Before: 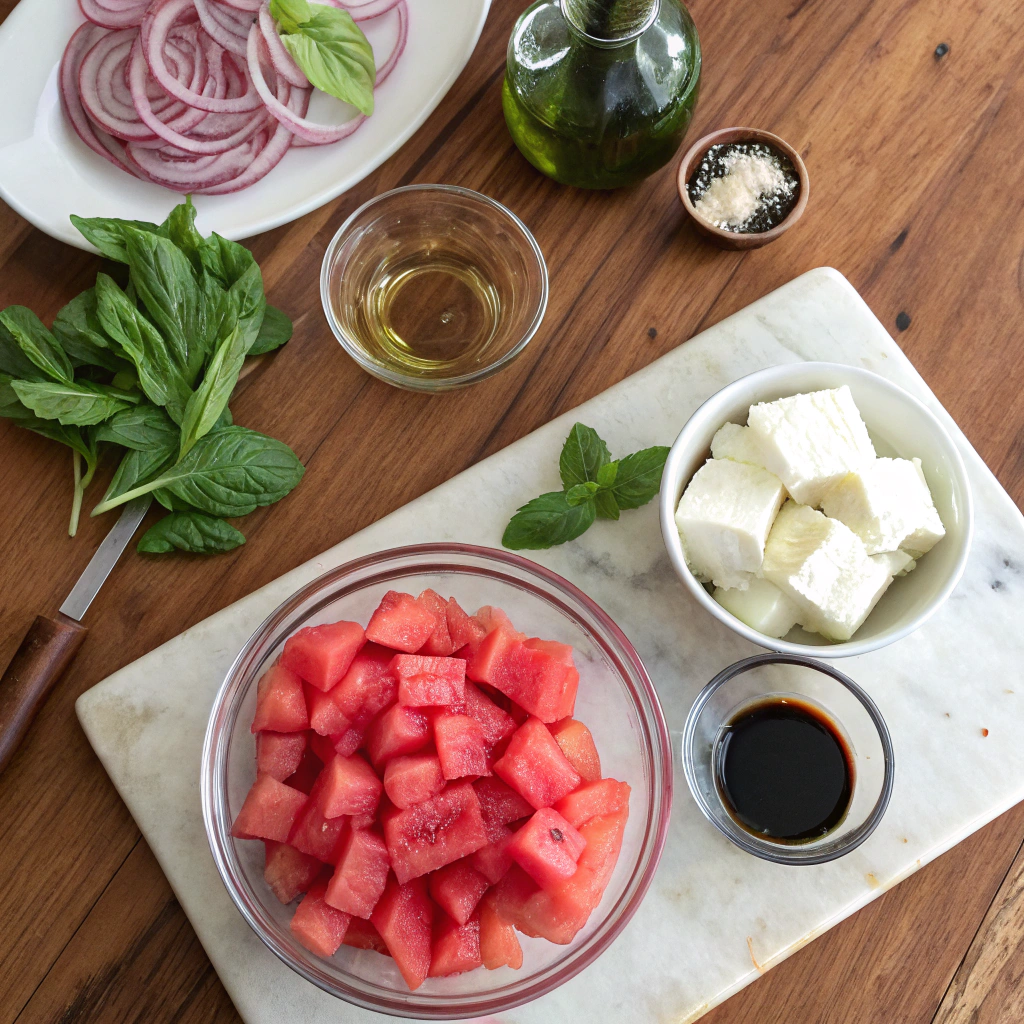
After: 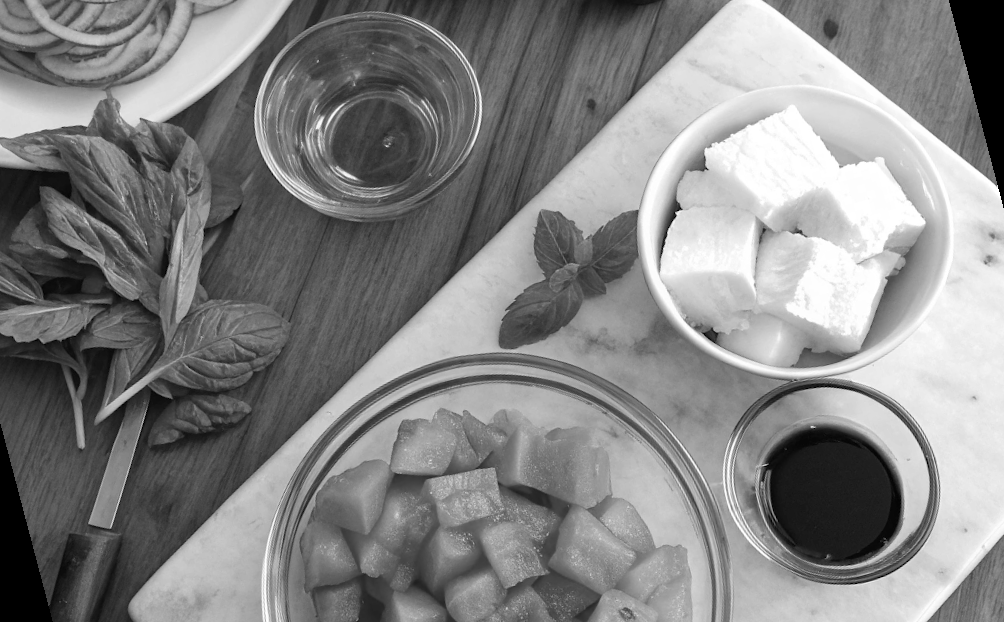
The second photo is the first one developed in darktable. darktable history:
tone equalizer: on, module defaults
rotate and perspective: rotation -14.8°, crop left 0.1, crop right 0.903, crop top 0.25, crop bottom 0.748
monochrome: on, module defaults
